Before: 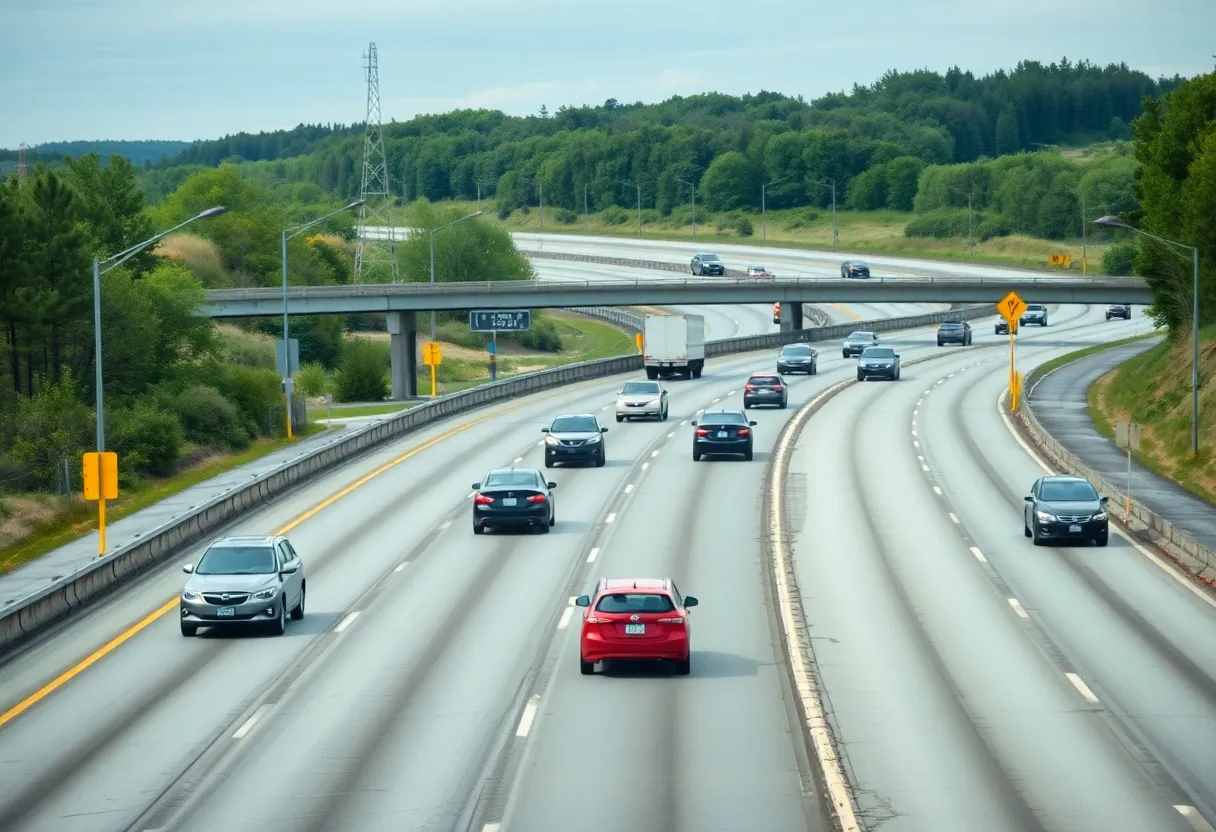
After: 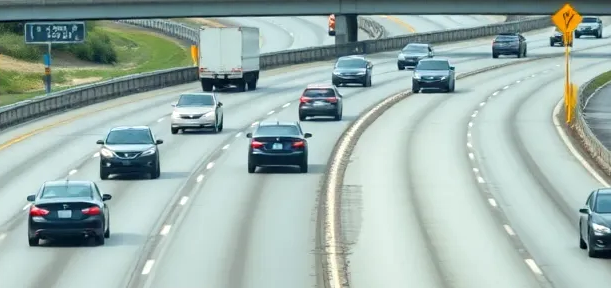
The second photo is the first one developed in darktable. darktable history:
crop: left 36.607%, top 34.735%, right 13.146%, bottom 30.611%
local contrast: highlights 100%, shadows 100%, detail 120%, midtone range 0.2
